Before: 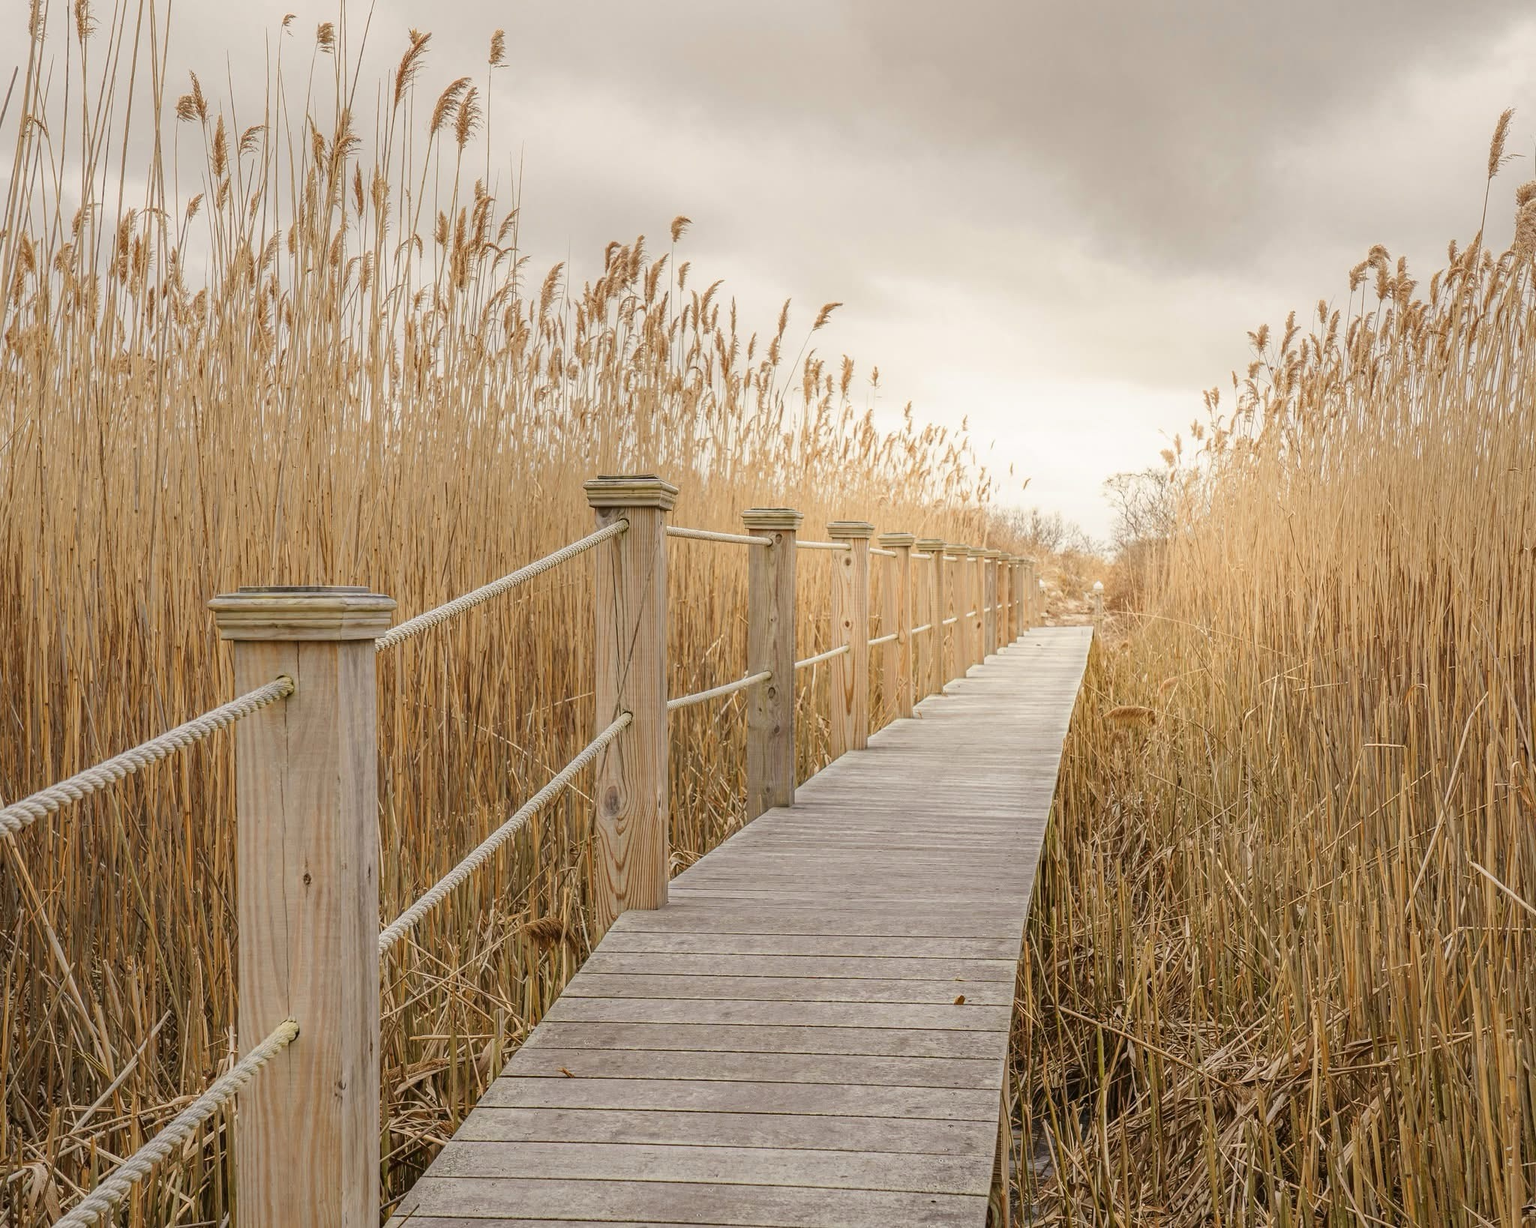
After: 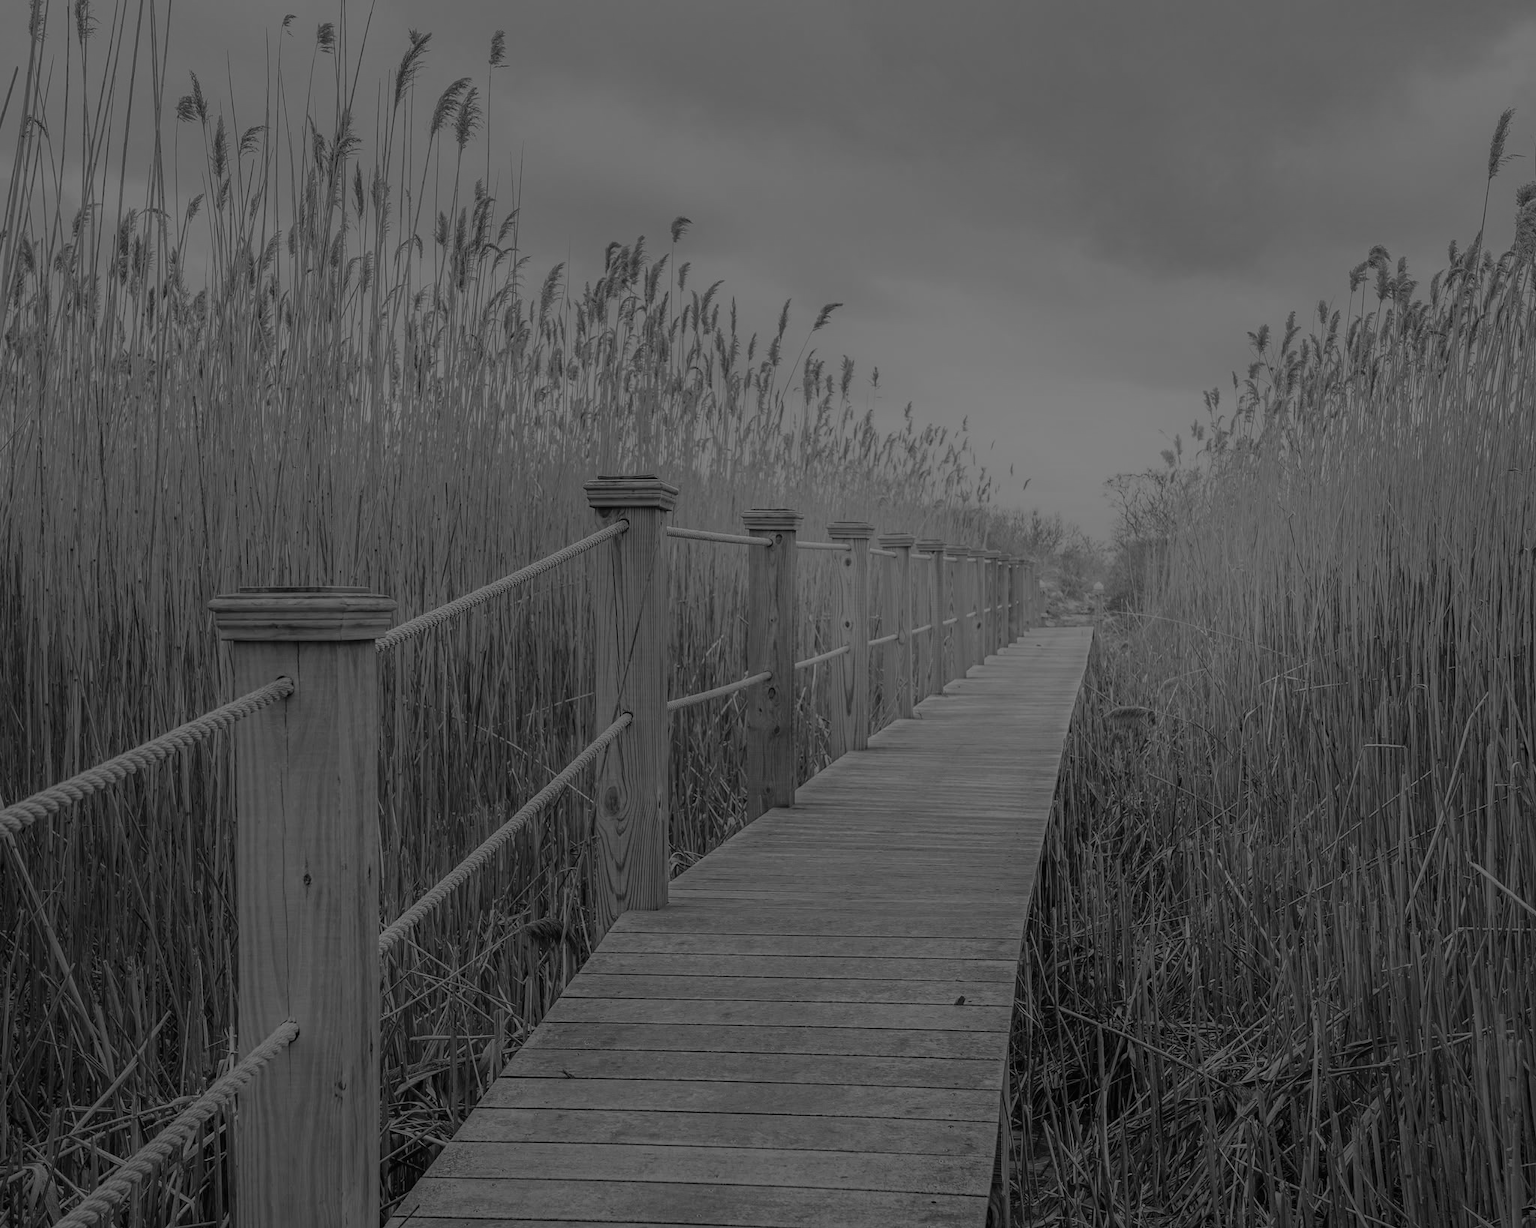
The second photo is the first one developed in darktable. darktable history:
tone equalizer: -8 EV -2 EV, -7 EV -2 EV, -6 EV -2 EV, -5 EV -2 EV, -4 EV -2 EV, -3 EV -2 EV, -2 EV -2 EV, -1 EV -1.63 EV, +0 EV -2 EV
monochrome: a 14.95, b -89.96
